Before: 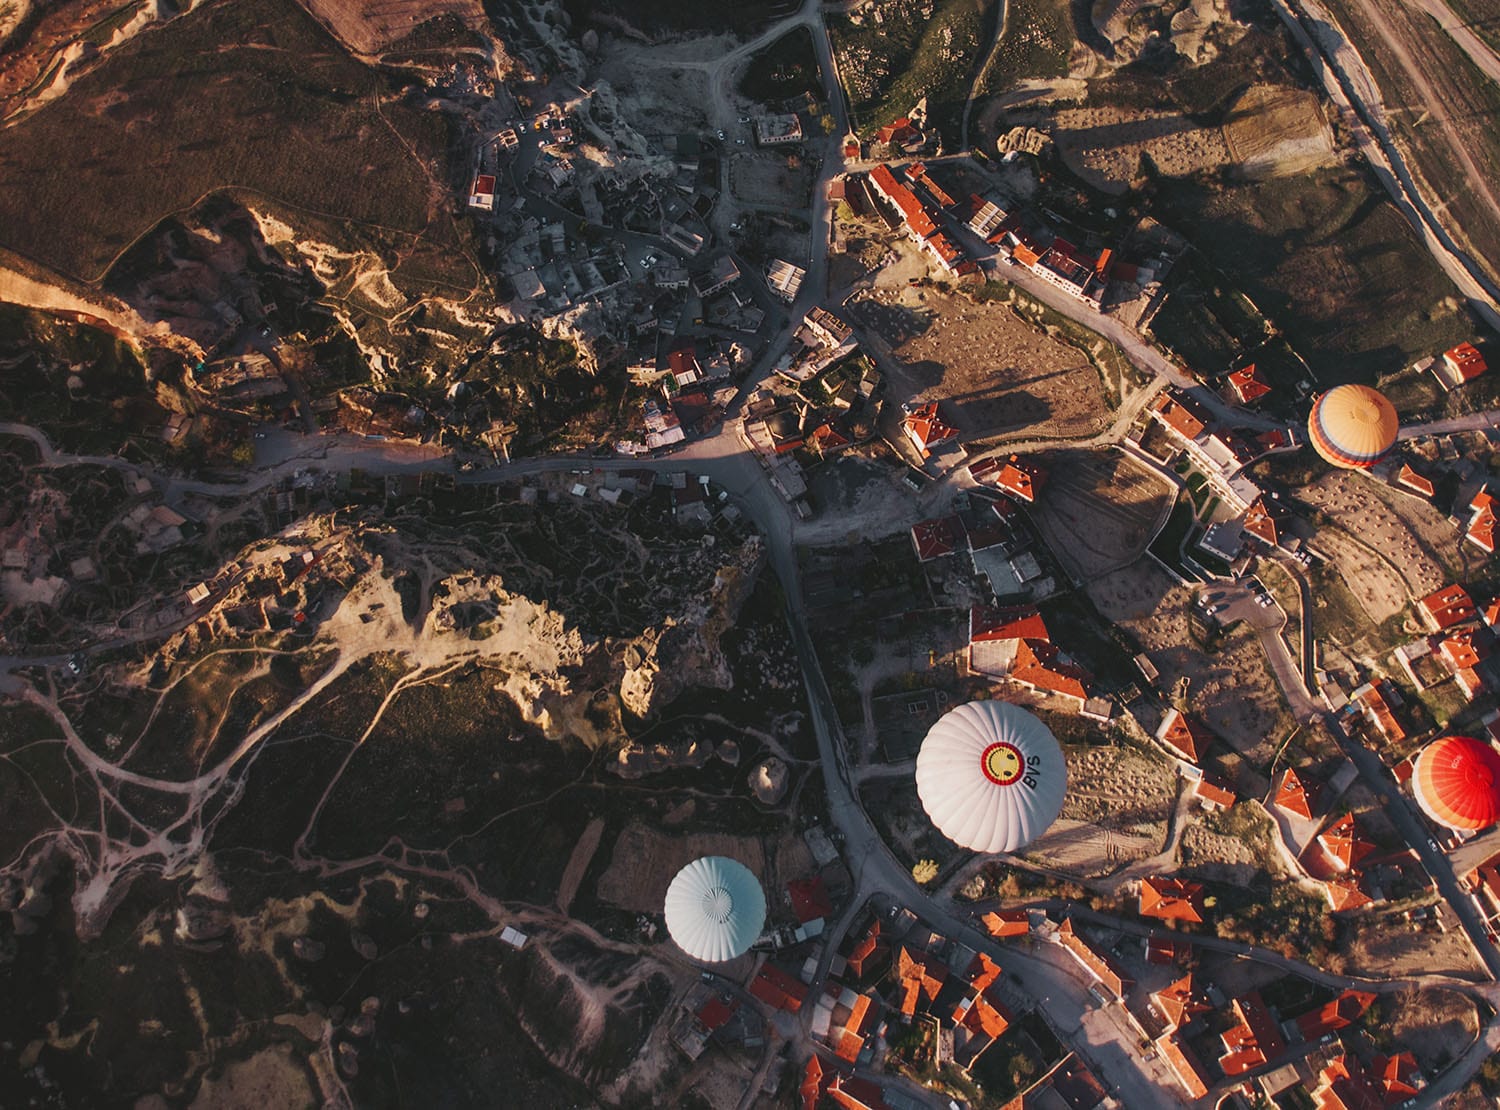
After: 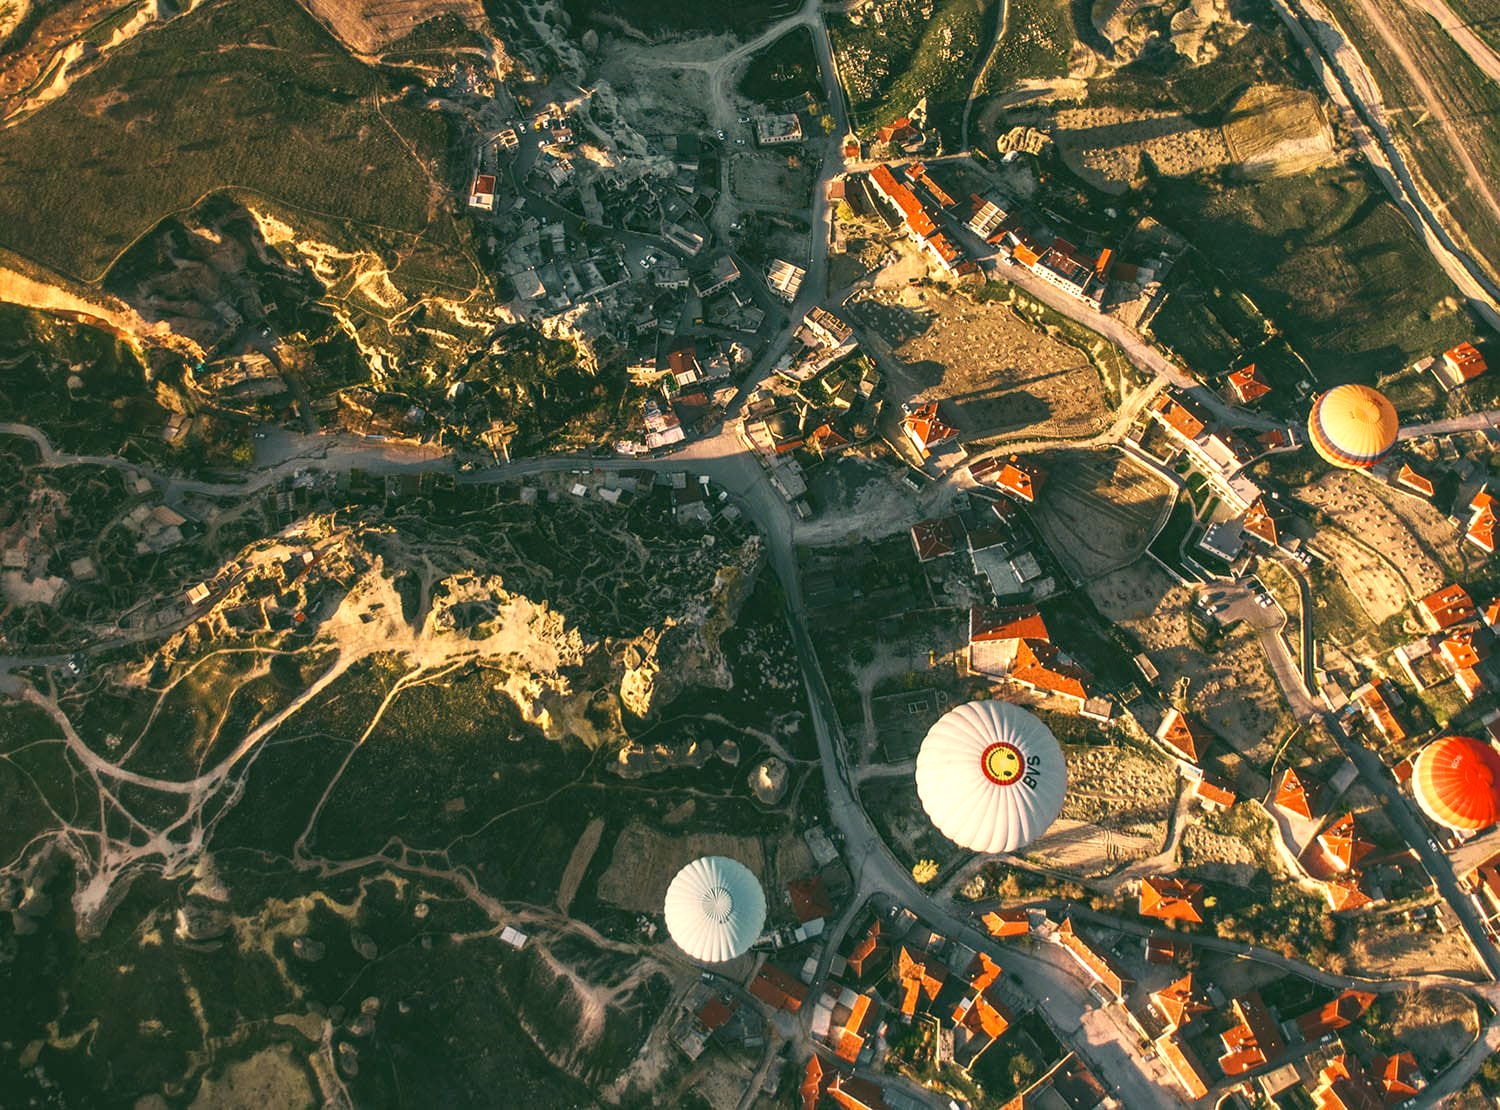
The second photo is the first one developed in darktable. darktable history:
exposure: exposure 0.77 EV, compensate highlight preservation false
local contrast: on, module defaults
white balance: red 0.984, blue 1.059
color correction: highlights a* 5.3, highlights b* 24.26, shadows a* -15.58, shadows b* 4.02
